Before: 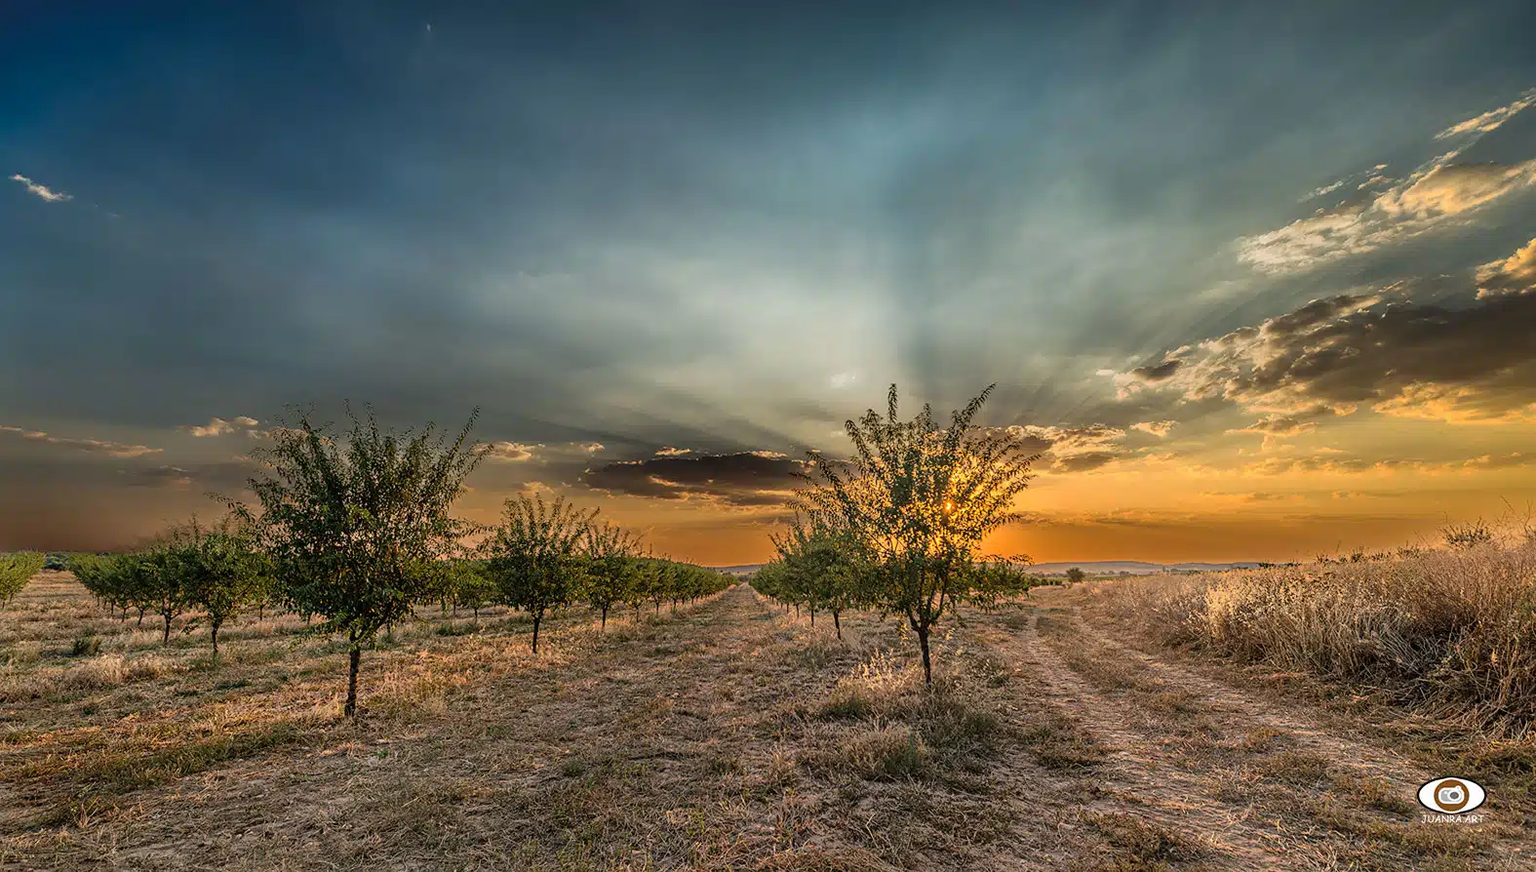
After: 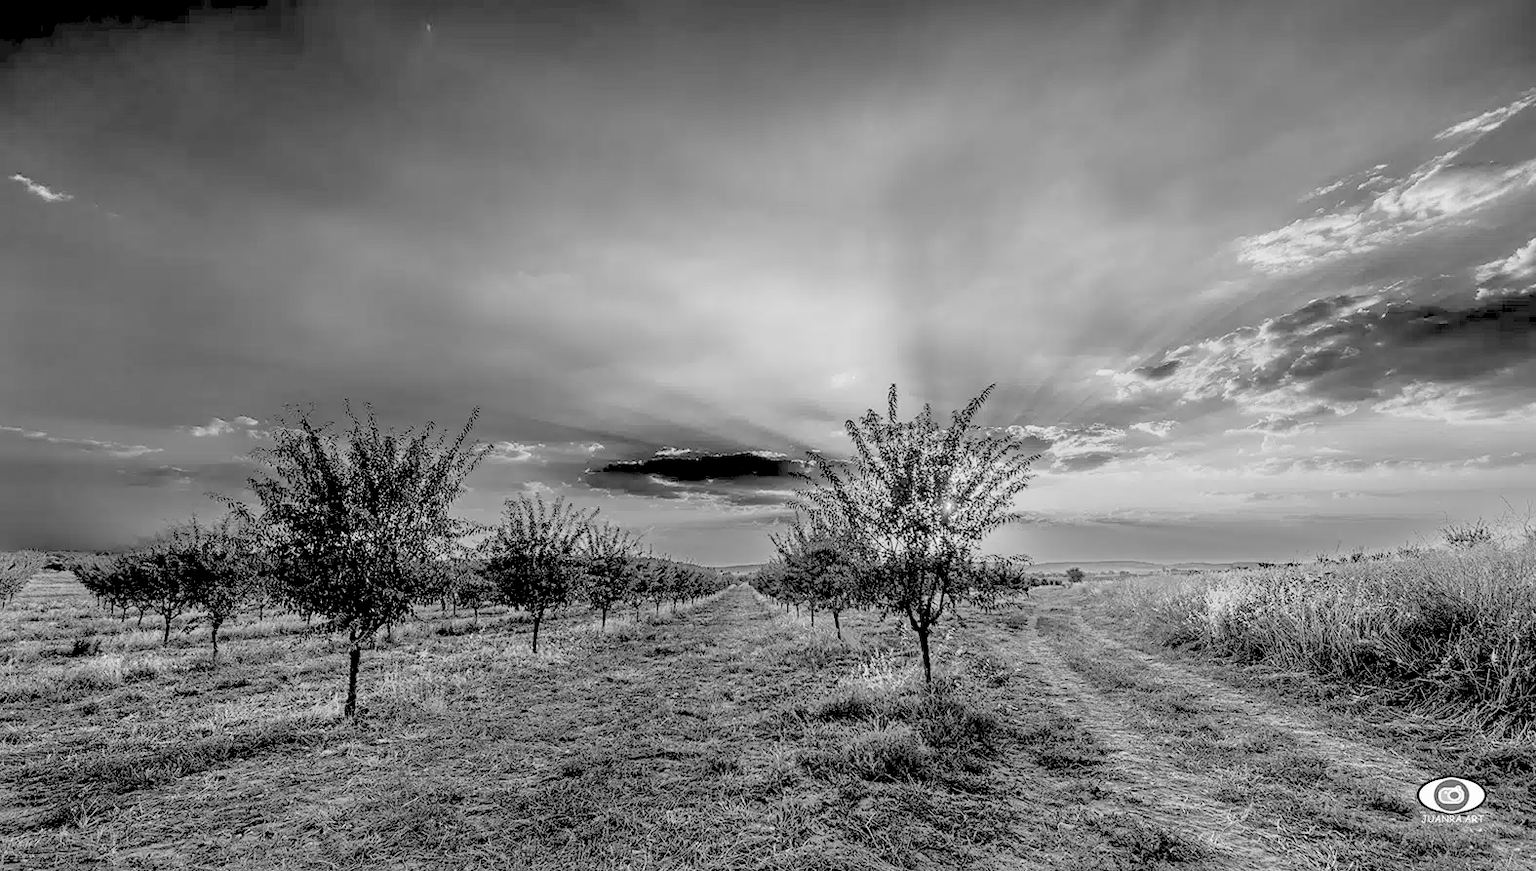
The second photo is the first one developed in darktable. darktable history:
monochrome: on, module defaults
rgb levels: levels [[0.027, 0.429, 0.996], [0, 0.5, 1], [0, 0.5, 1]]
